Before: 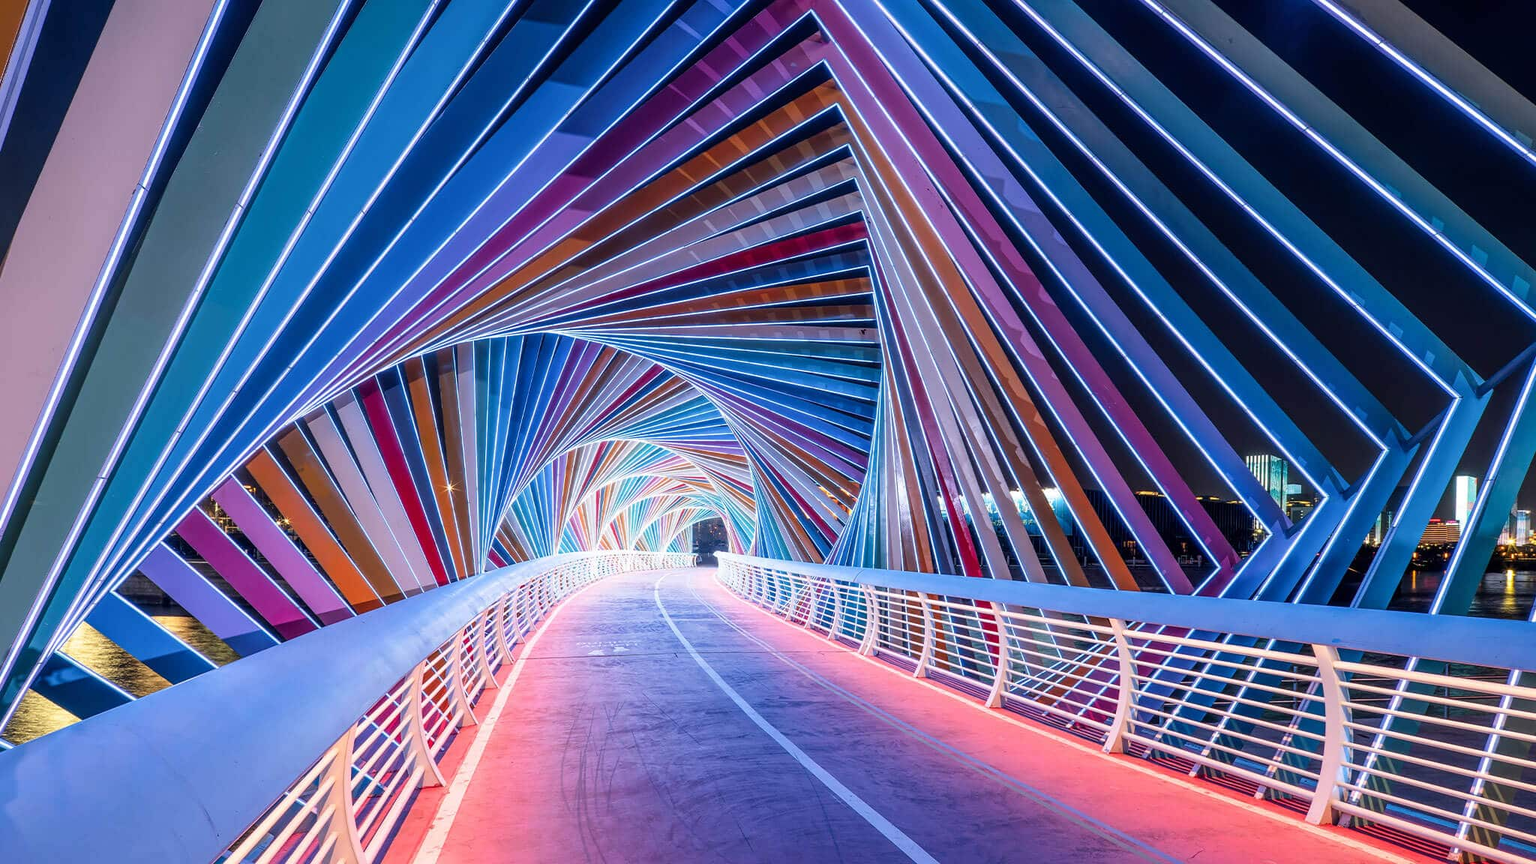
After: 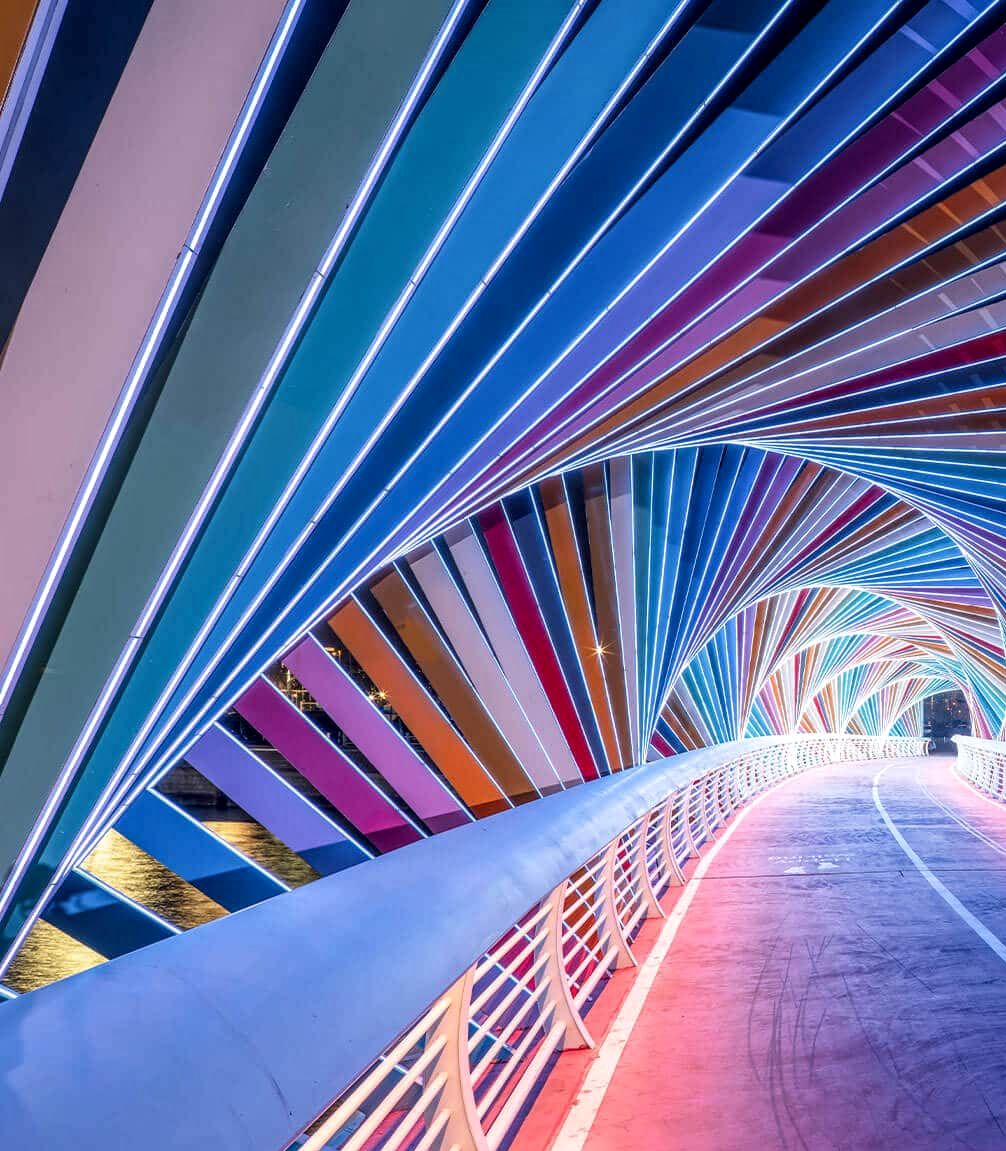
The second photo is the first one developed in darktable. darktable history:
local contrast: on, module defaults
crop and rotate: left 0%, top 0%, right 50.845%
